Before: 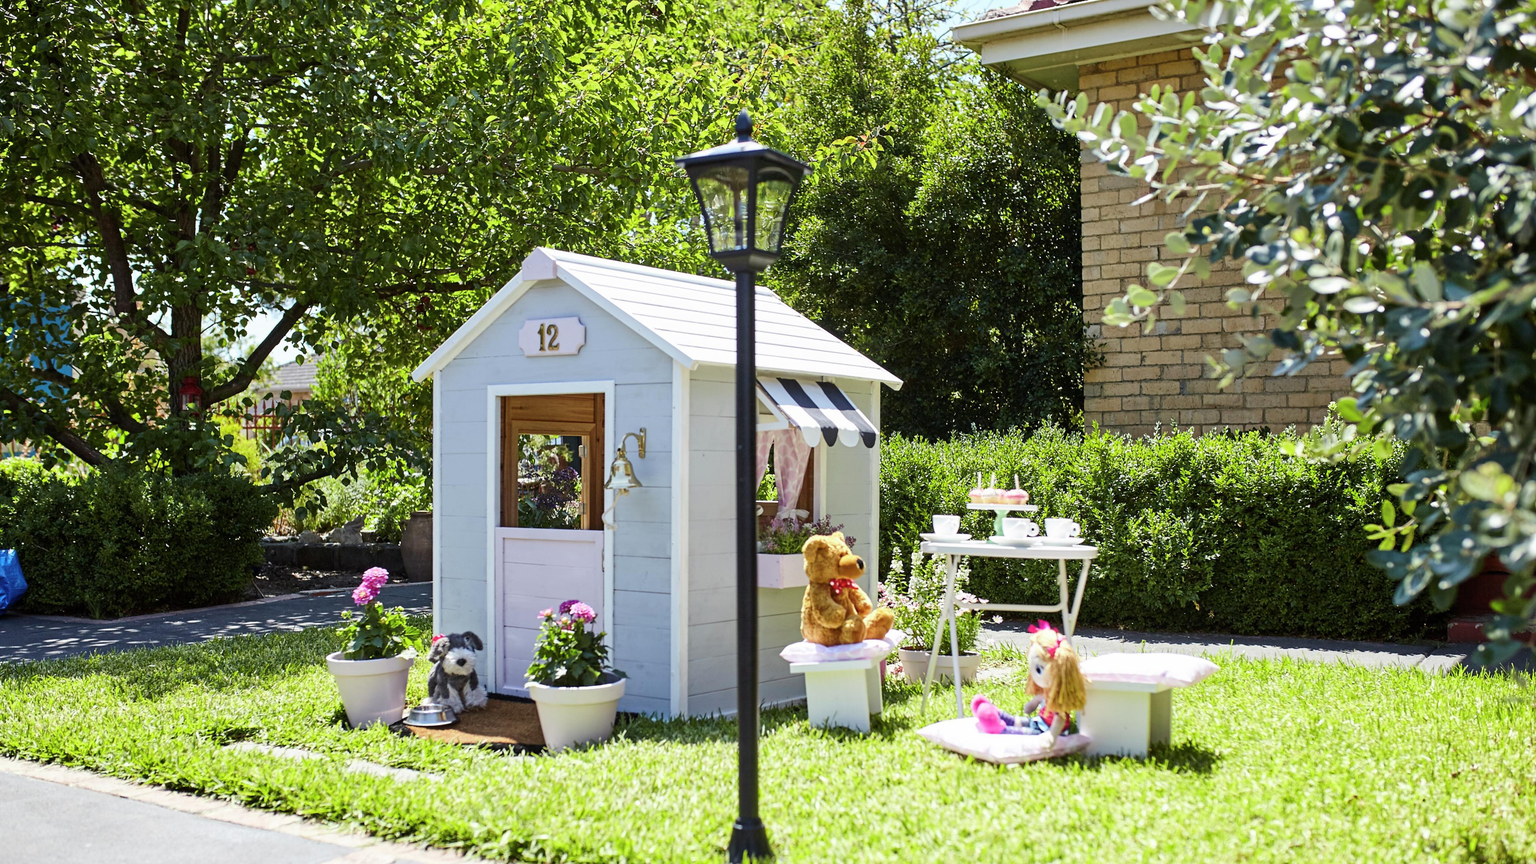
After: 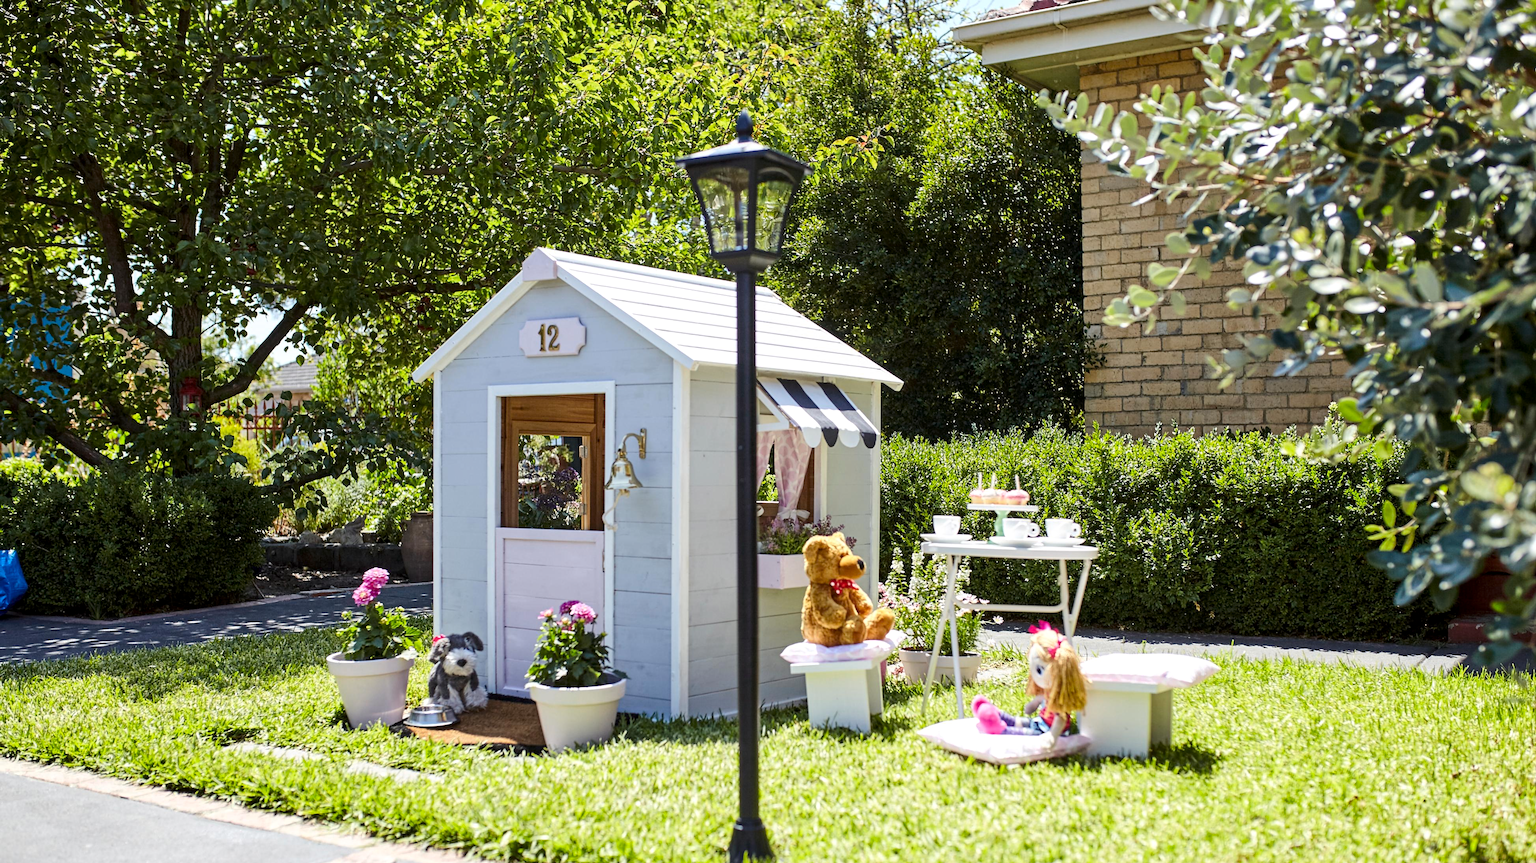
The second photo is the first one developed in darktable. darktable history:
local contrast: highlights 100%, shadows 100%, detail 120%, midtone range 0.2
